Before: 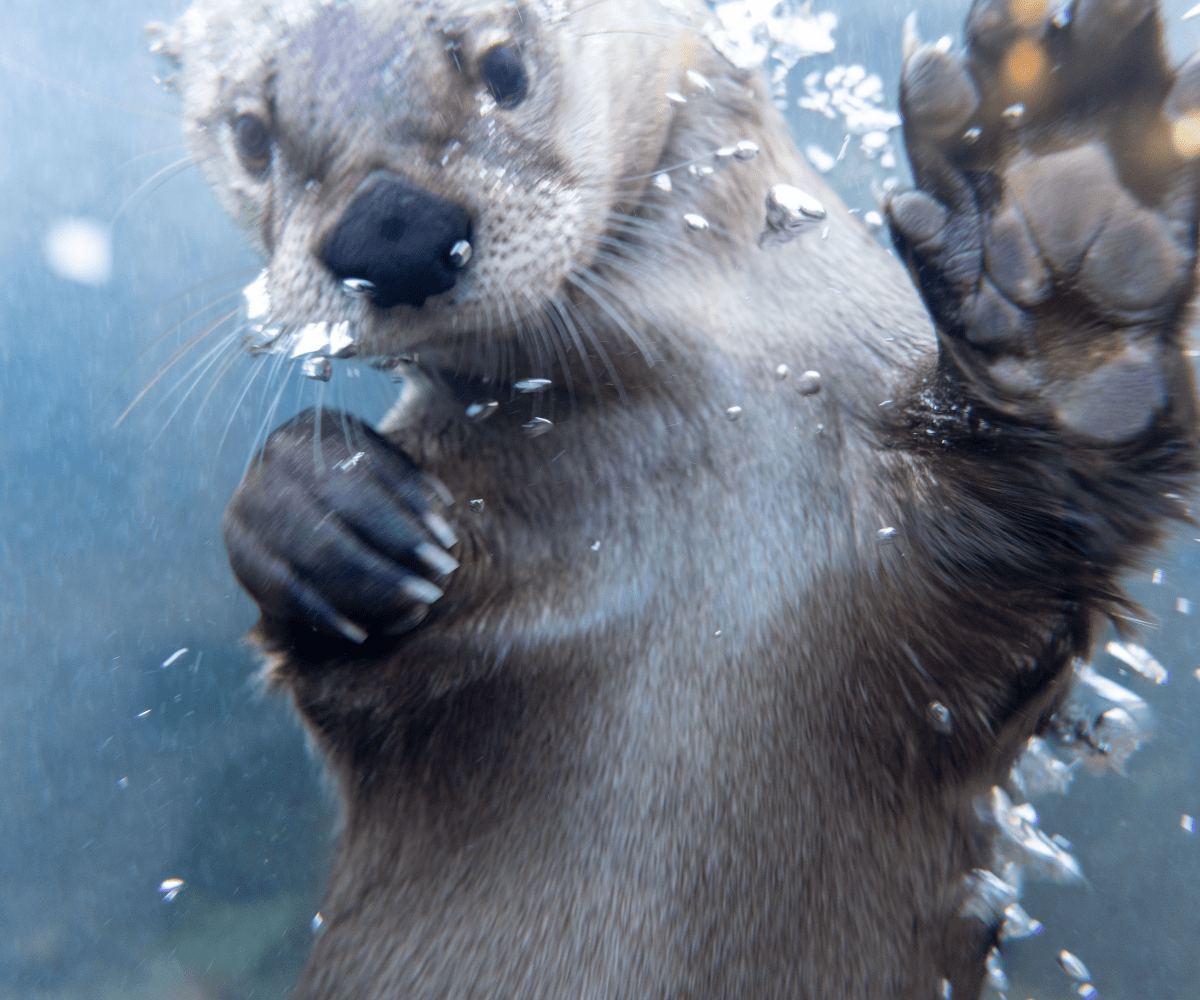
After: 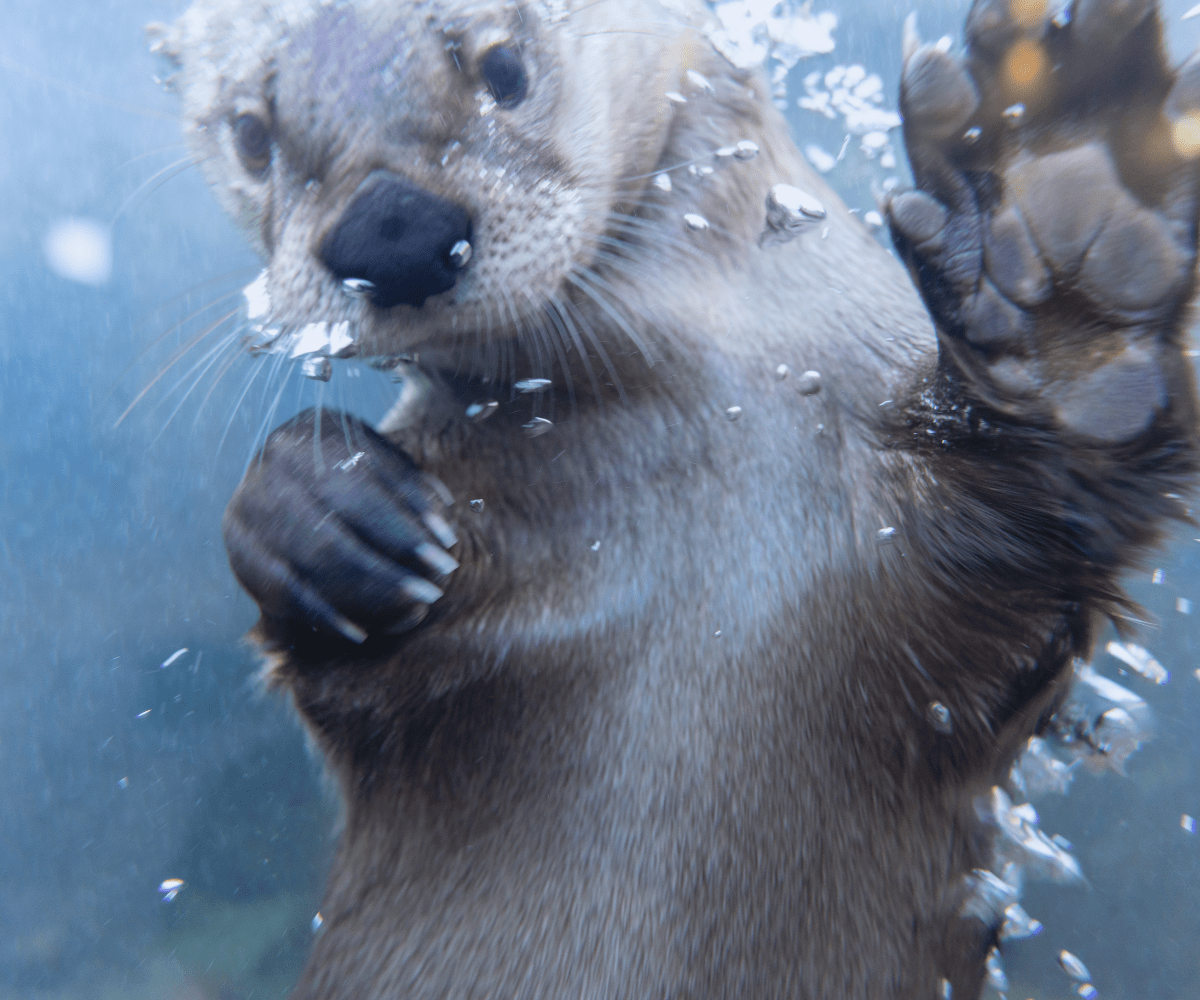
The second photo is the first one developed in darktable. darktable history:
white balance: red 0.974, blue 1.044
contrast brightness saturation: contrast -0.11
